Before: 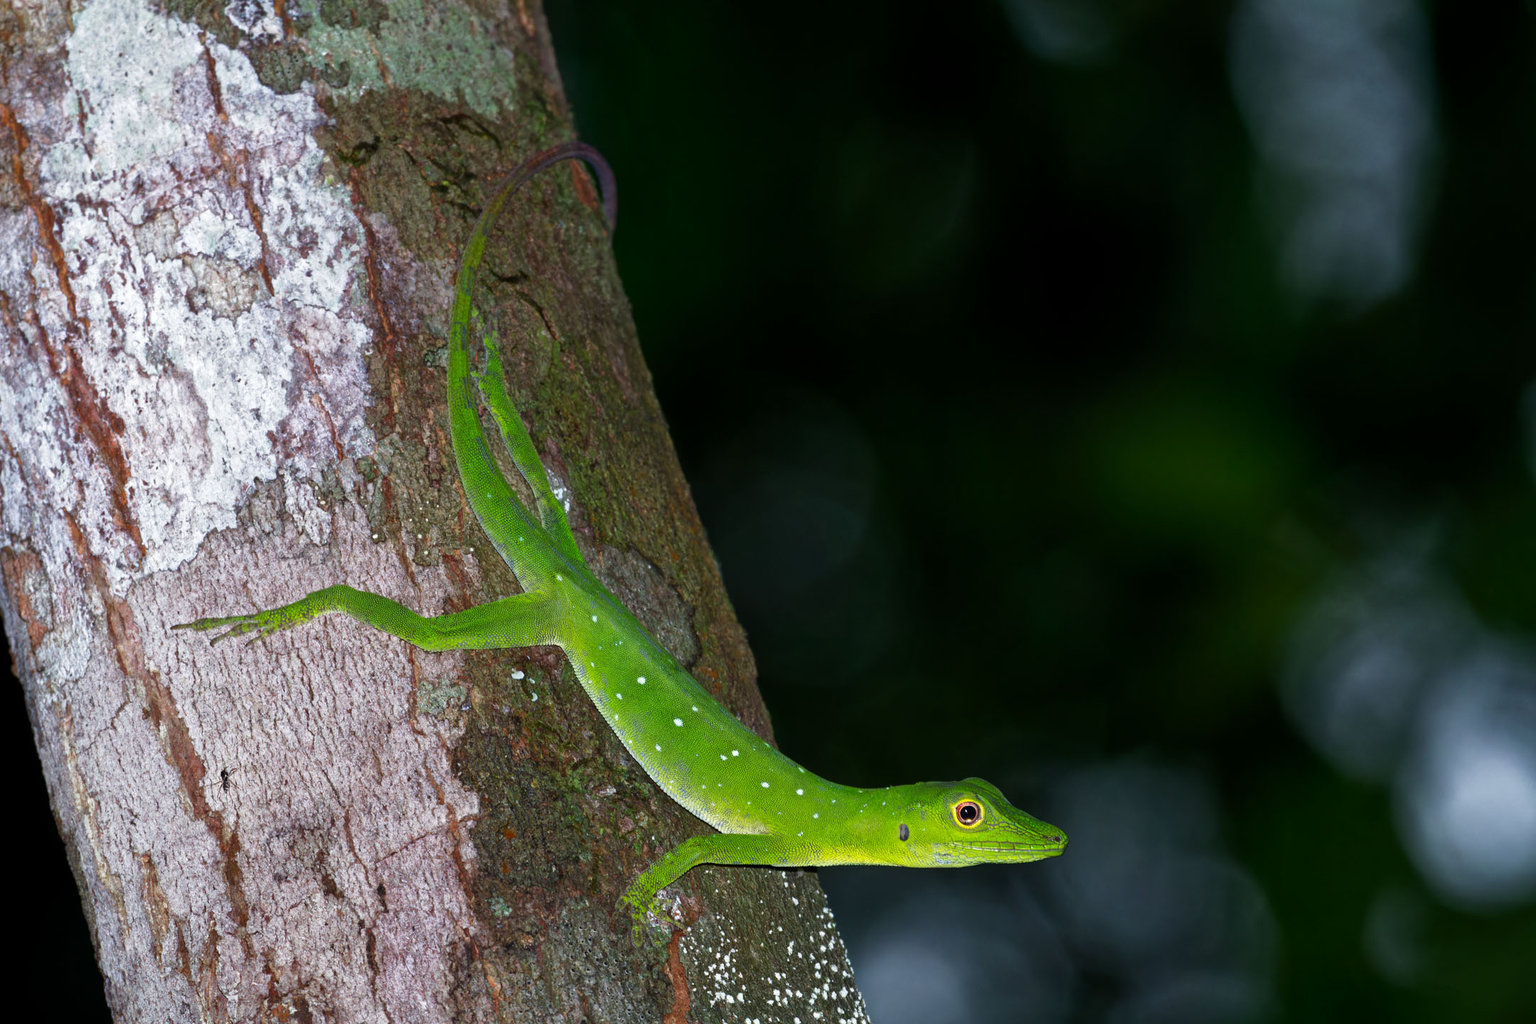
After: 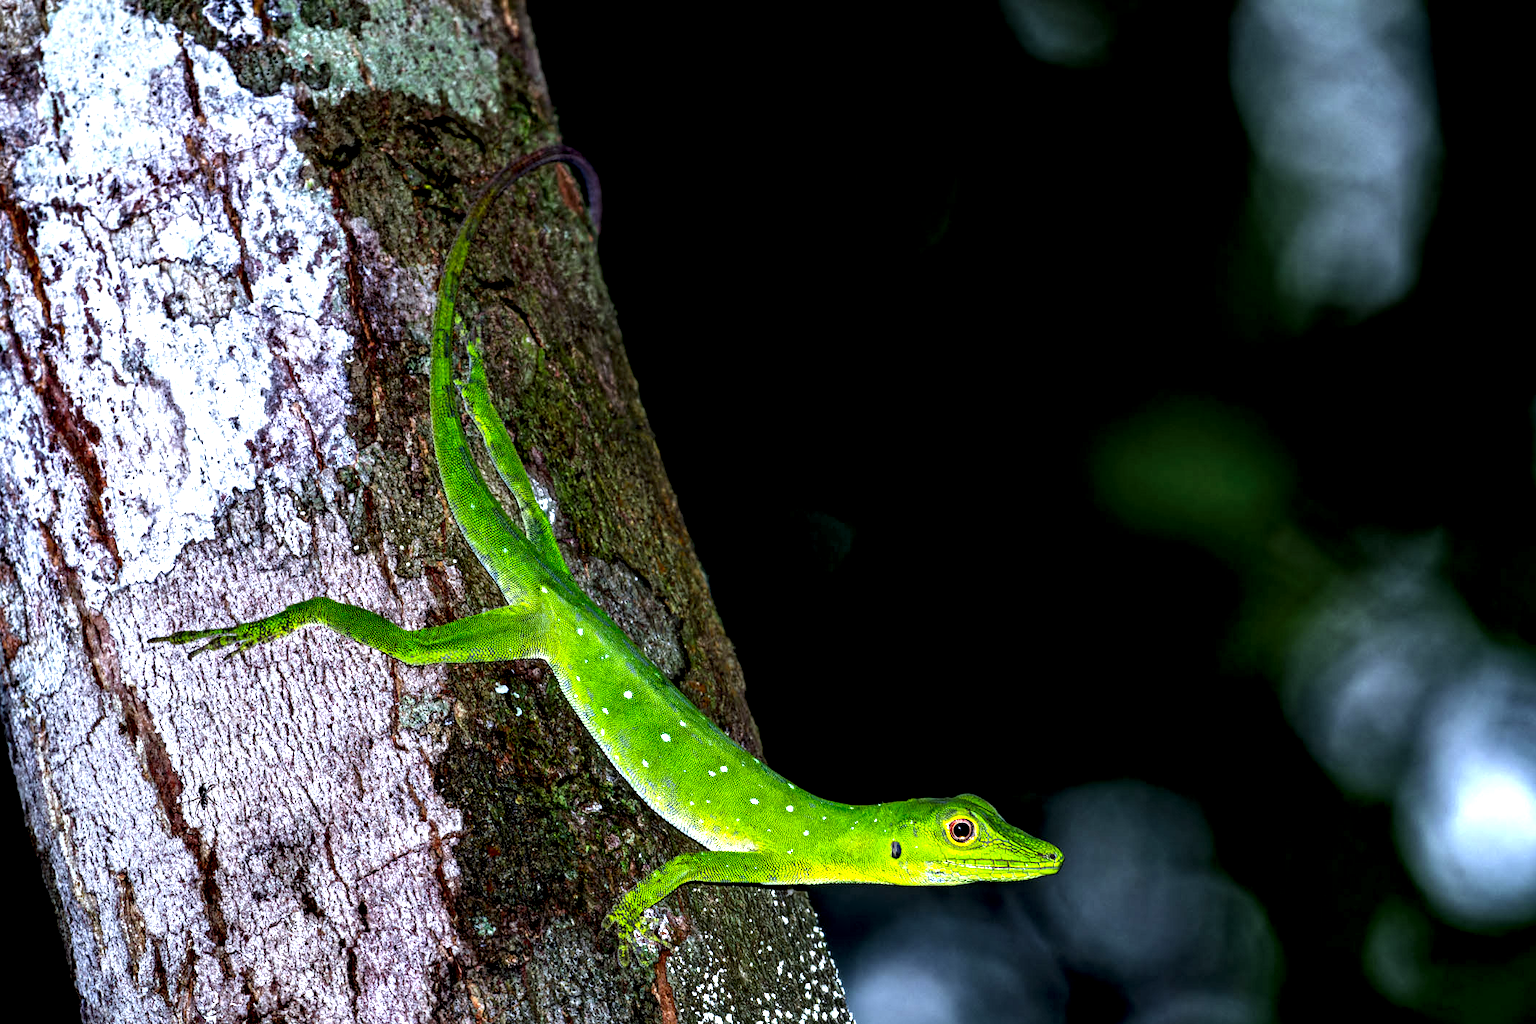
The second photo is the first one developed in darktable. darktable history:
local contrast: shadows 185%, detail 225%
color balance: lift [1, 1.001, 0.999, 1.001], gamma [1, 1.004, 1.007, 0.993], gain [1, 0.991, 0.987, 1.013], contrast 10%, output saturation 120%
crop: left 1.743%, right 0.268%, bottom 2.011%
white balance: red 0.954, blue 1.079
